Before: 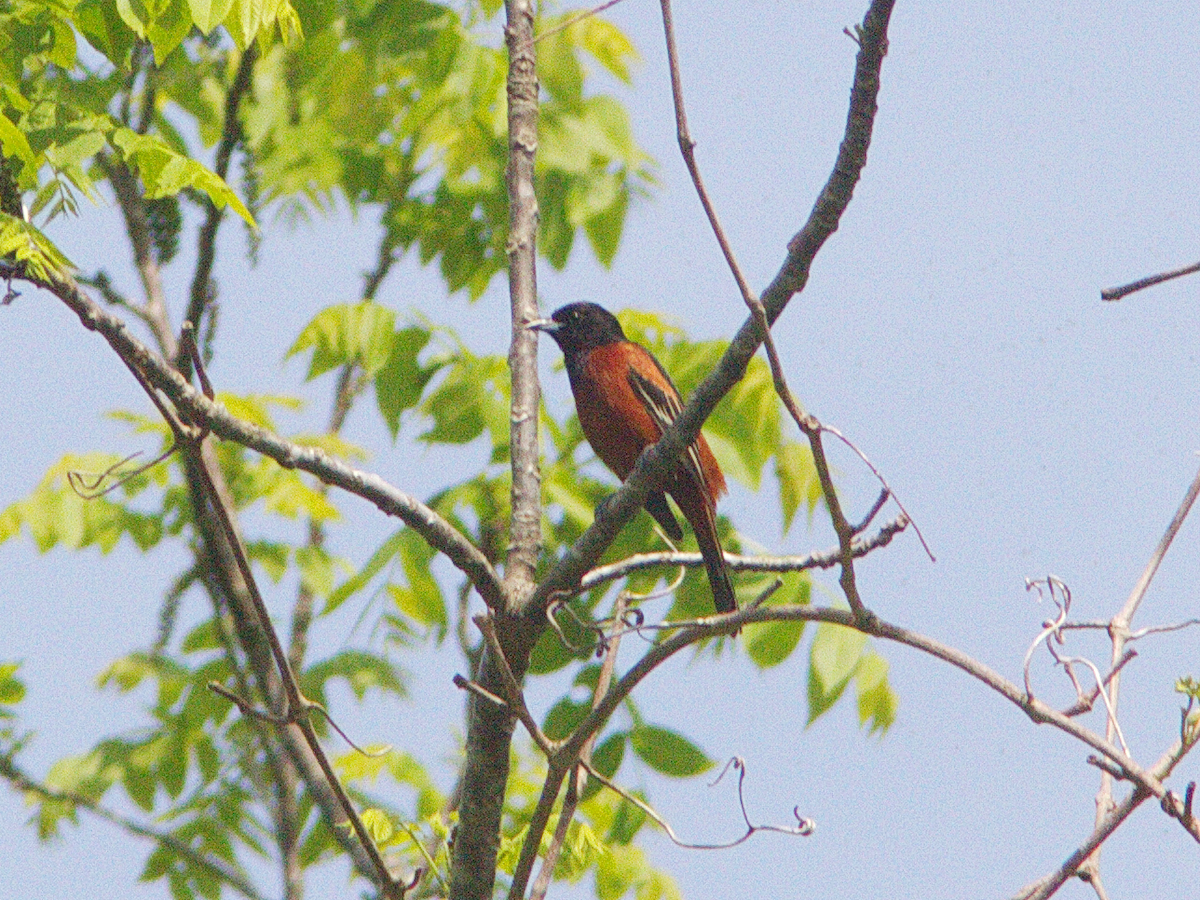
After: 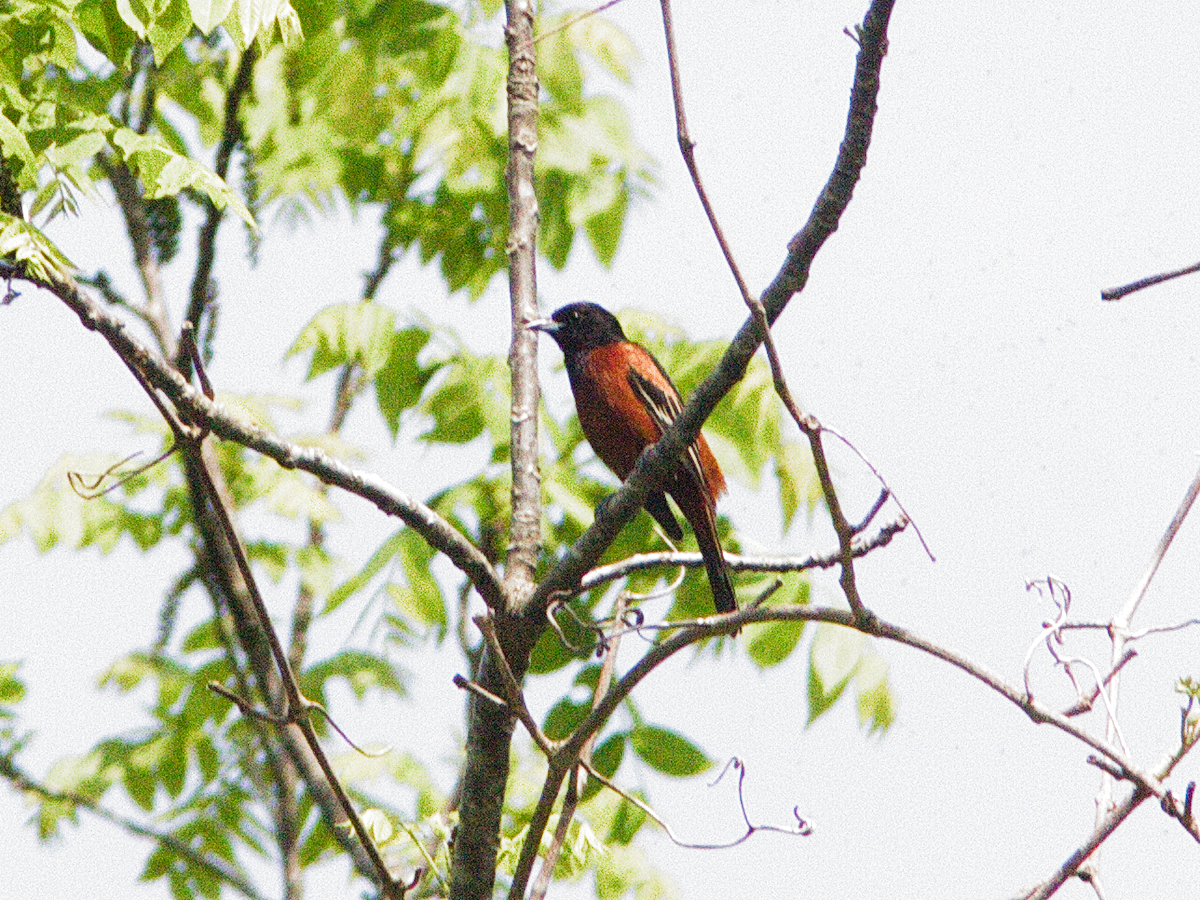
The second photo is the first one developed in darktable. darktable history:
filmic rgb: black relative exposure -8.2 EV, white relative exposure 2.2 EV, threshold 3 EV, hardness 7.11, latitude 75%, contrast 1.325, highlights saturation mix -2%, shadows ↔ highlights balance 30%, preserve chrominance RGB euclidean norm, color science v5 (2021), contrast in shadows safe, contrast in highlights safe, enable highlight reconstruction true
color balance rgb "[modern colors]": linear chroma grading › shadows 32%, linear chroma grading › global chroma -2%, linear chroma grading › mid-tones 4%, perceptual saturation grading › global saturation -2%, perceptual saturation grading › highlights -8%, perceptual saturation grading › mid-tones 8%, perceptual saturation grading › shadows 4%, perceptual brilliance grading › highlights 8%, perceptual brilliance grading › mid-tones 4%, perceptual brilliance grading › shadows 2%, global vibrance 16%, saturation formula JzAzBz (2021)
